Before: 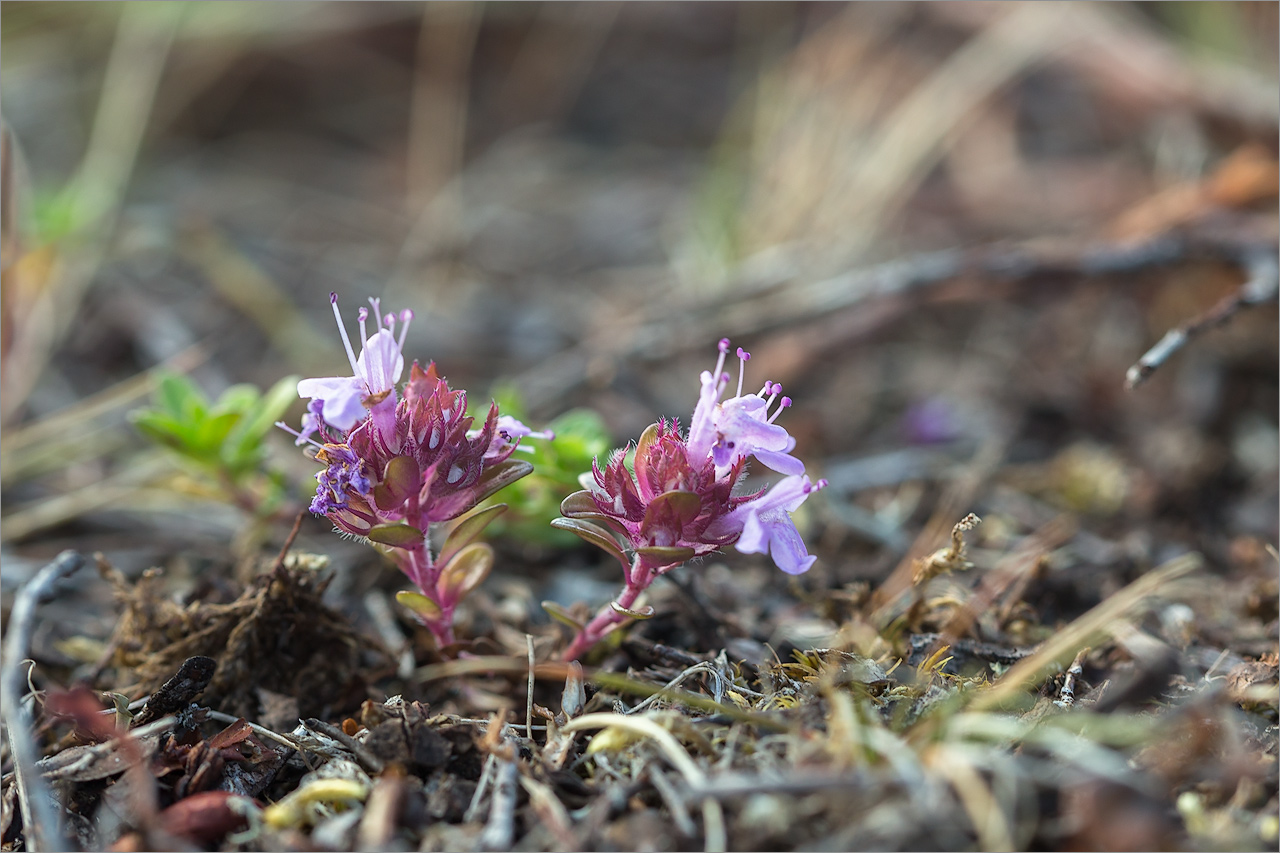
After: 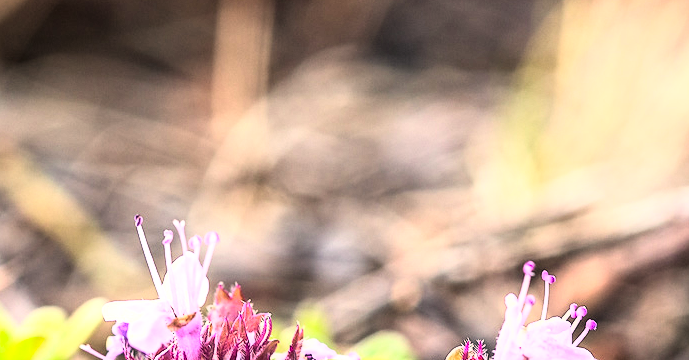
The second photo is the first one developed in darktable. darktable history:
color correction: highlights a* 11.96, highlights b* 11.58
rgb curve: curves: ch0 [(0, 0) (0.21, 0.15) (0.24, 0.21) (0.5, 0.75) (0.75, 0.96) (0.89, 0.99) (1, 1)]; ch1 [(0, 0.02) (0.21, 0.13) (0.25, 0.2) (0.5, 0.67) (0.75, 0.9) (0.89, 0.97) (1, 1)]; ch2 [(0, 0.02) (0.21, 0.13) (0.25, 0.2) (0.5, 0.67) (0.75, 0.9) (0.89, 0.97) (1, 1)], compensate middle gray true
crop: left 15.306%, top 9.065%, right 30.789%, bottom 48.638%
color balance rgb: shadows lift › chroma 1%, shadows lift › hue 28.8°, power › hue 60°, highlights gain › chroma 1%, highlights gain › hue 60°, global offset › luminance 0.25%, perceptual saturation grading › highlights -20%, perceptual saturation grading › shadows 20%, perceptual brilliance grading › highlights 10%, perceptual brilliance grading › shadows -5%, global vibrance 19.67%
local contrast: detail 130%
